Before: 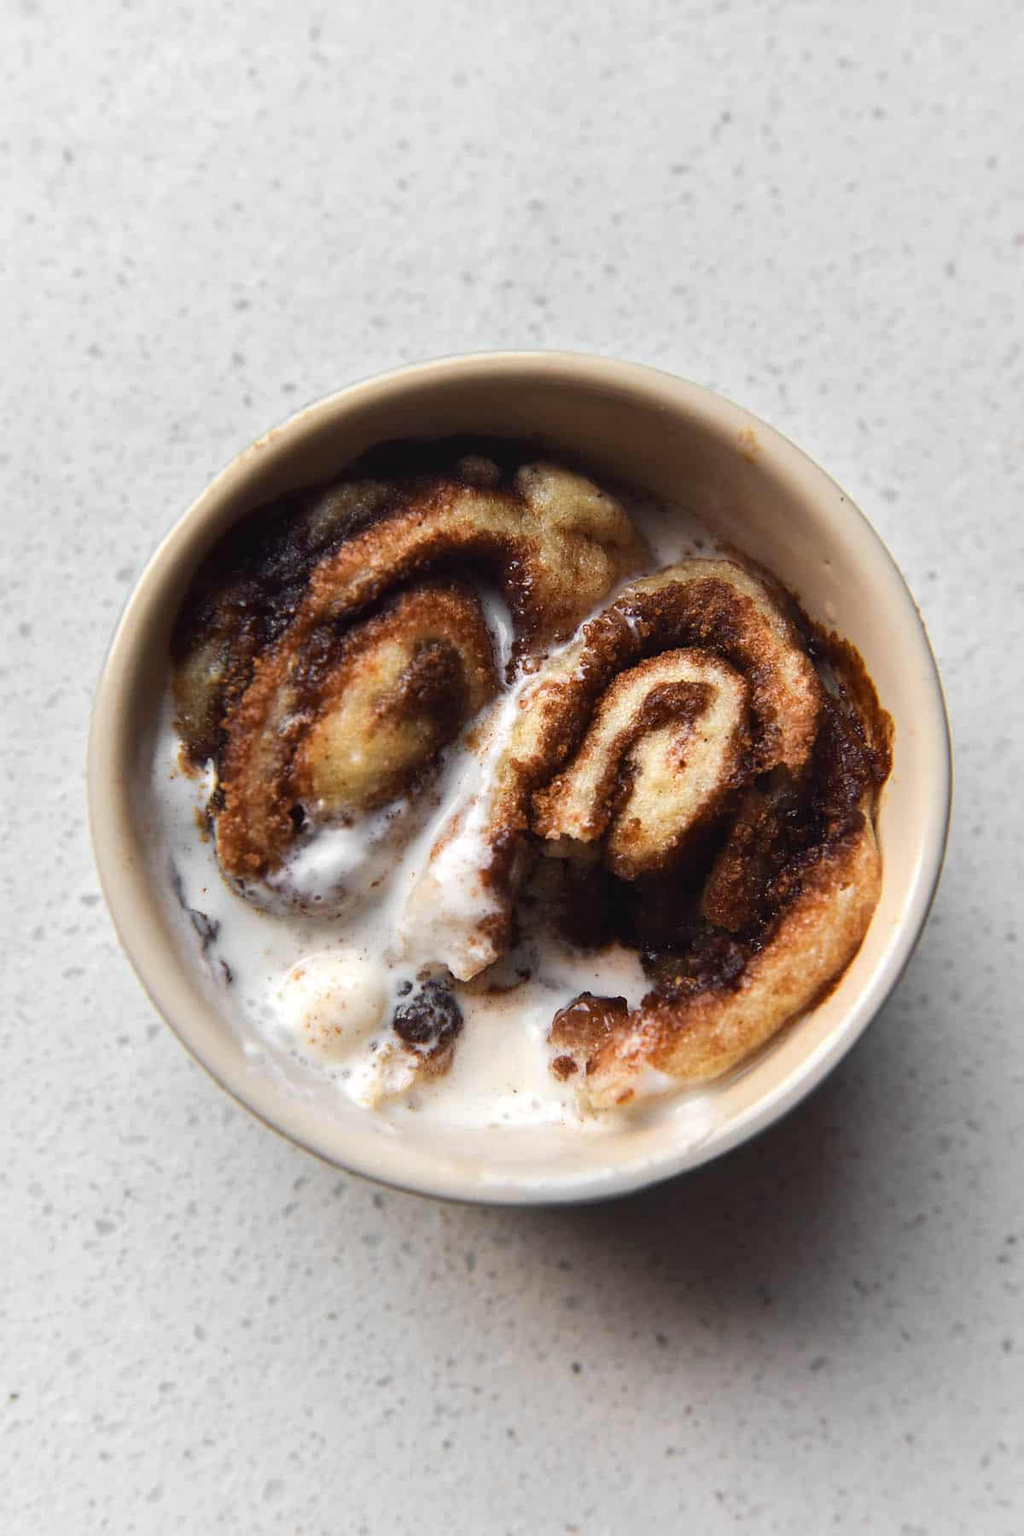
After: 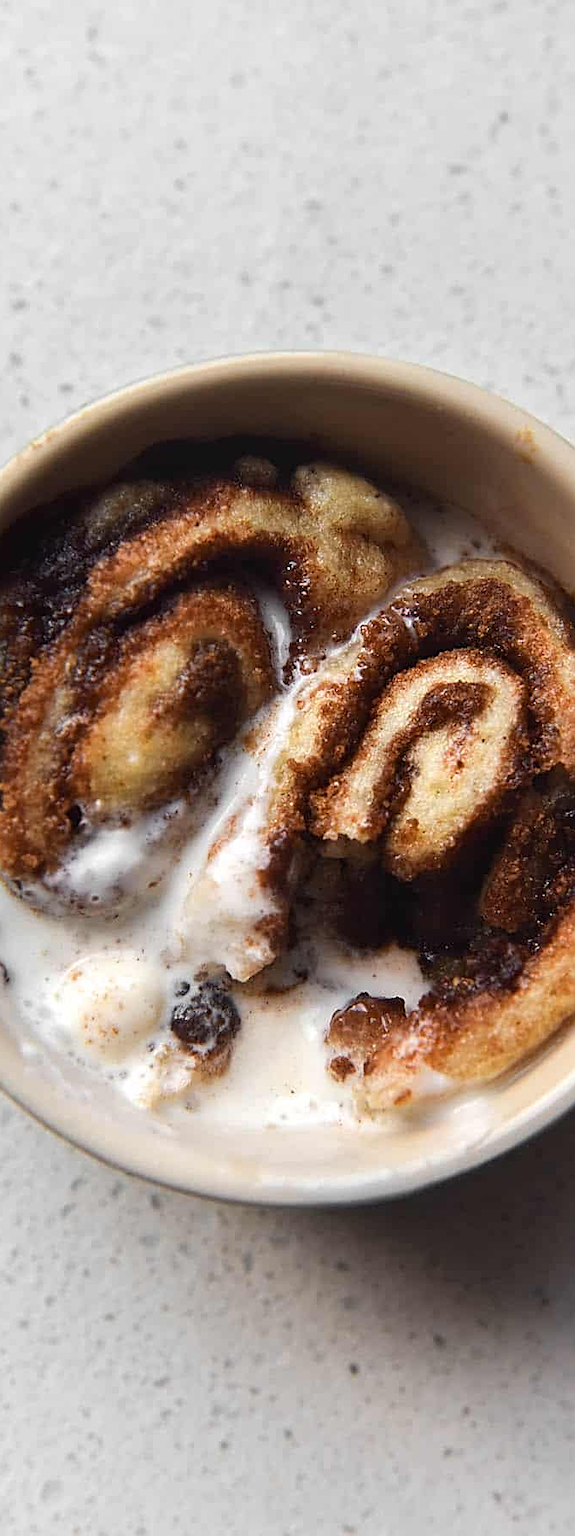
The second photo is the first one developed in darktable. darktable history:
crop: left 21.819%, right 22.008%, bottom 0.012%
sharpen: on, module defaults
